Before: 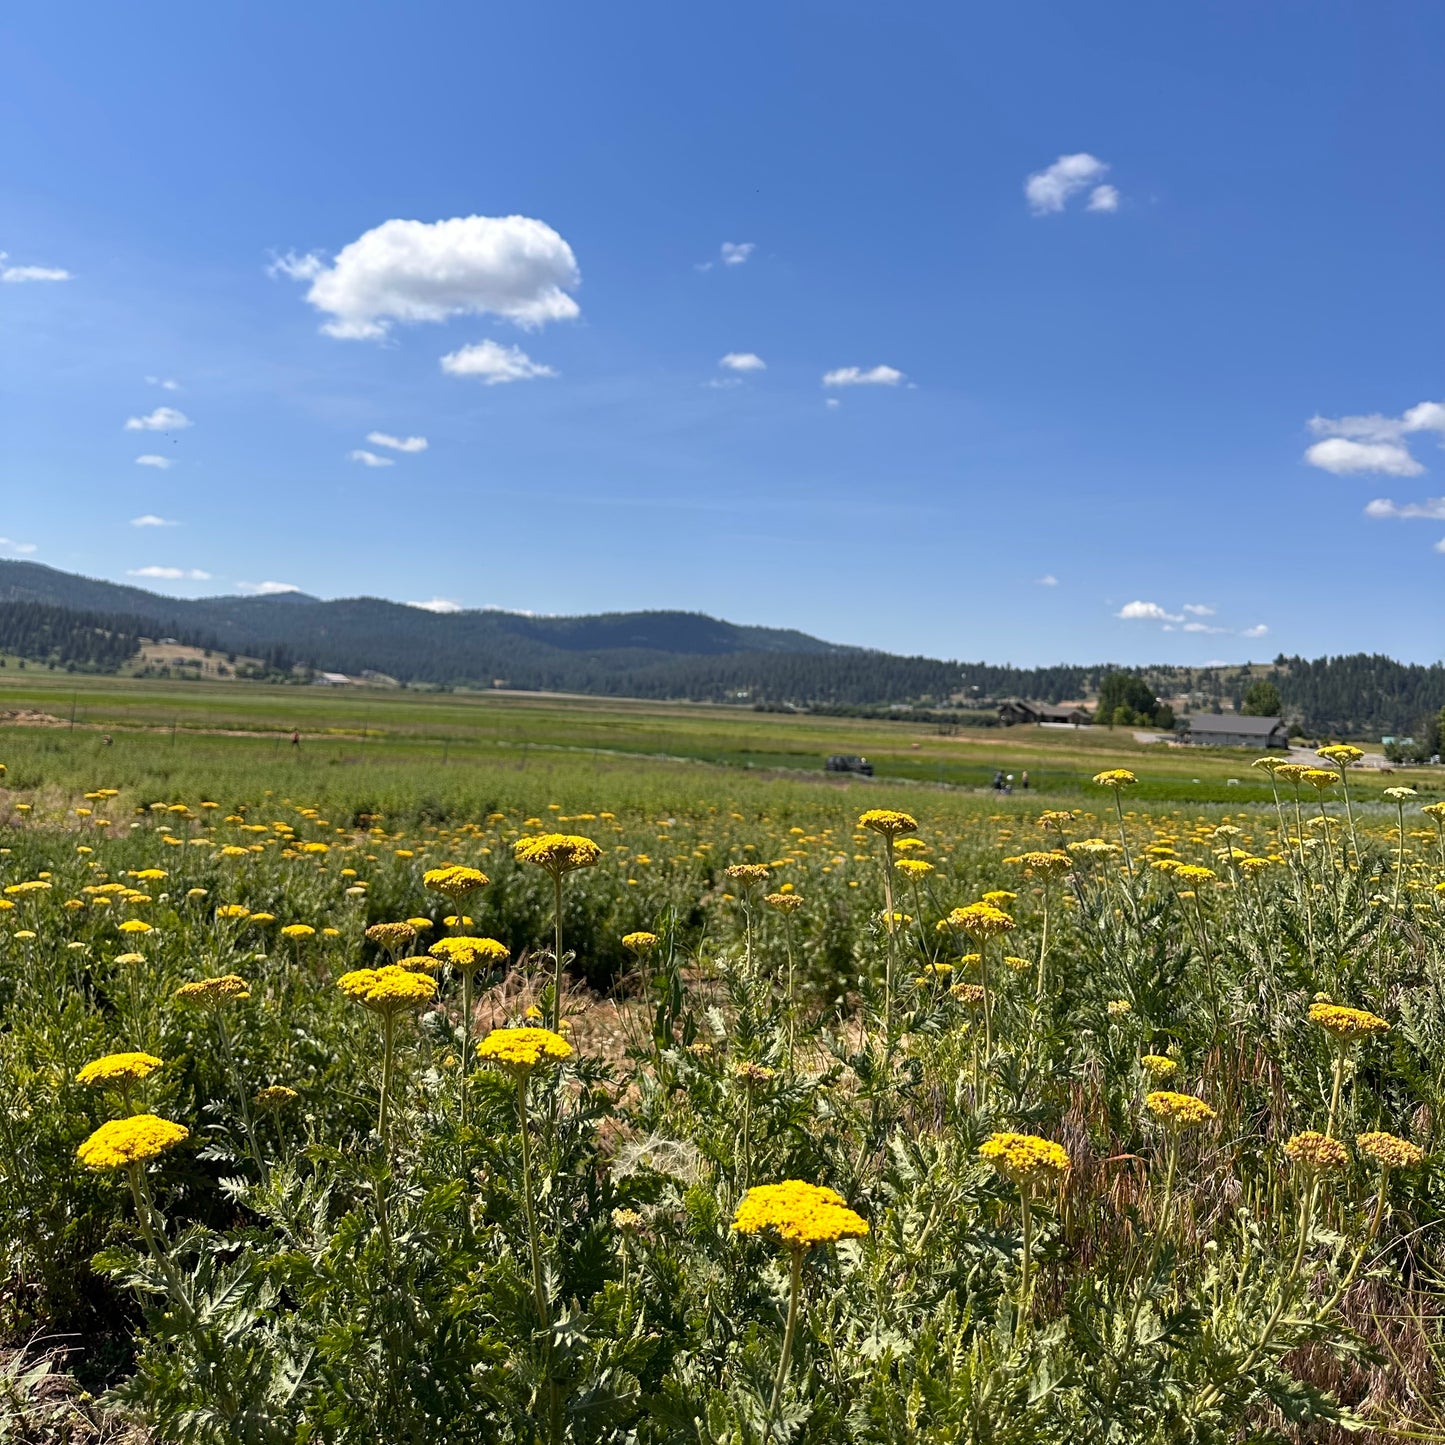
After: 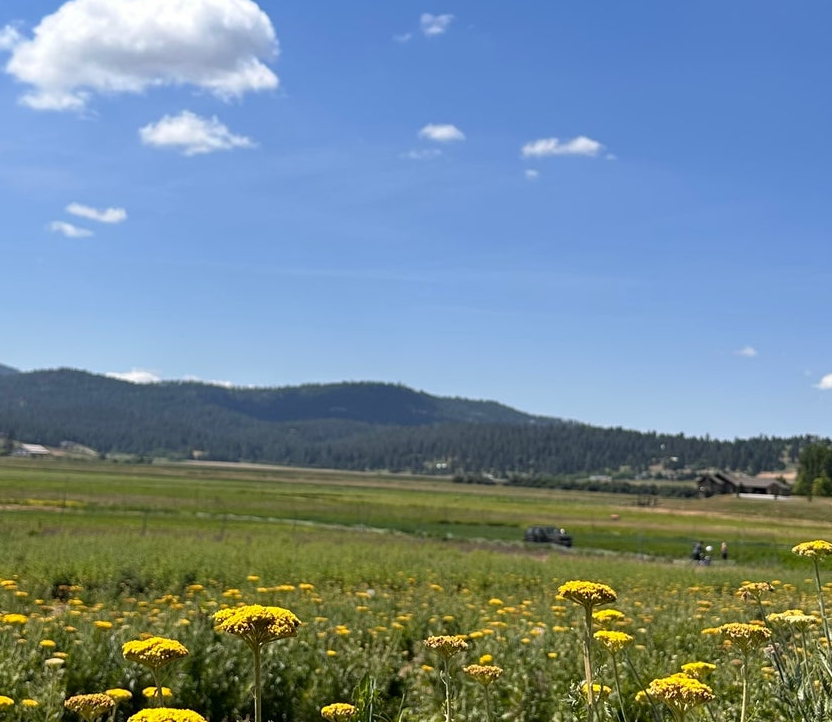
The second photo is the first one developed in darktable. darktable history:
crop: left 20.833%, top 15.912%, right 21.533%, bottom 34.054%
